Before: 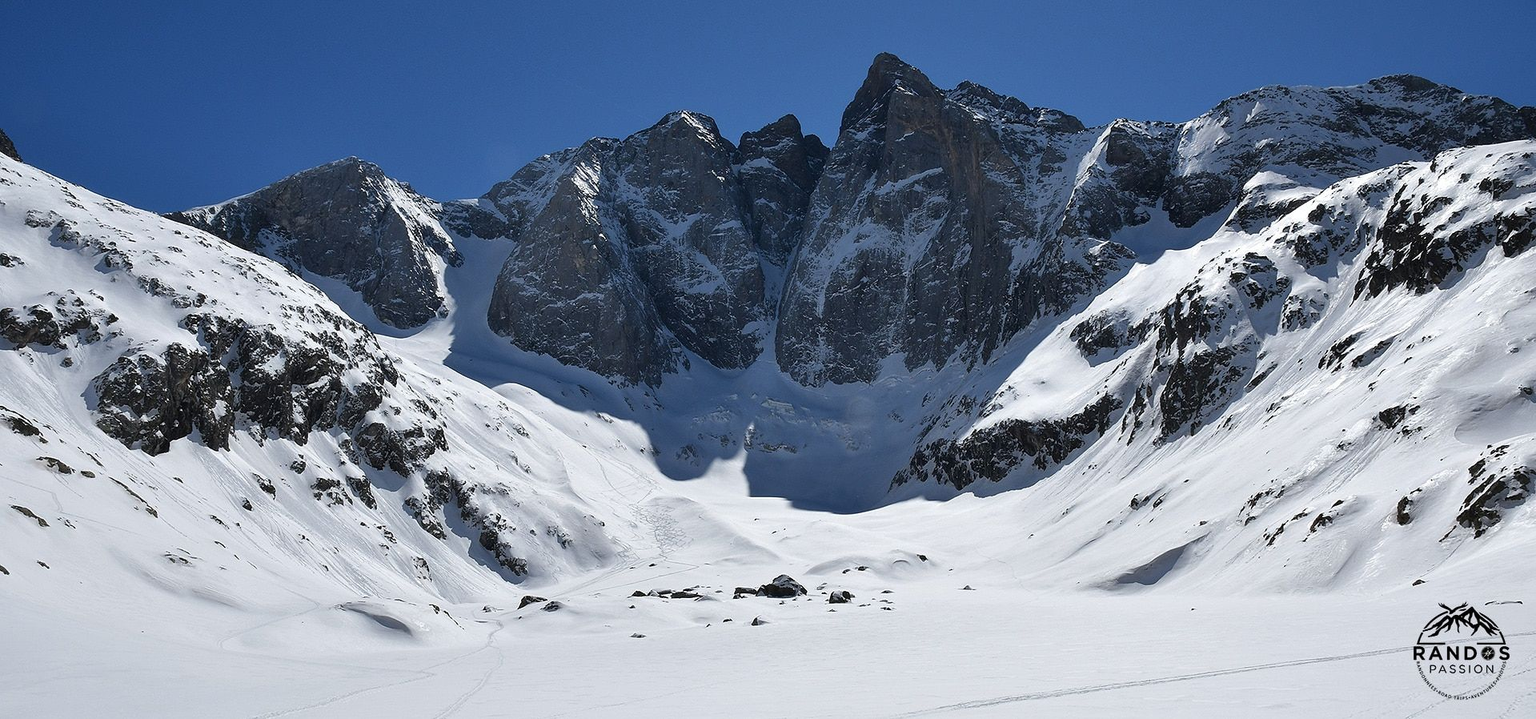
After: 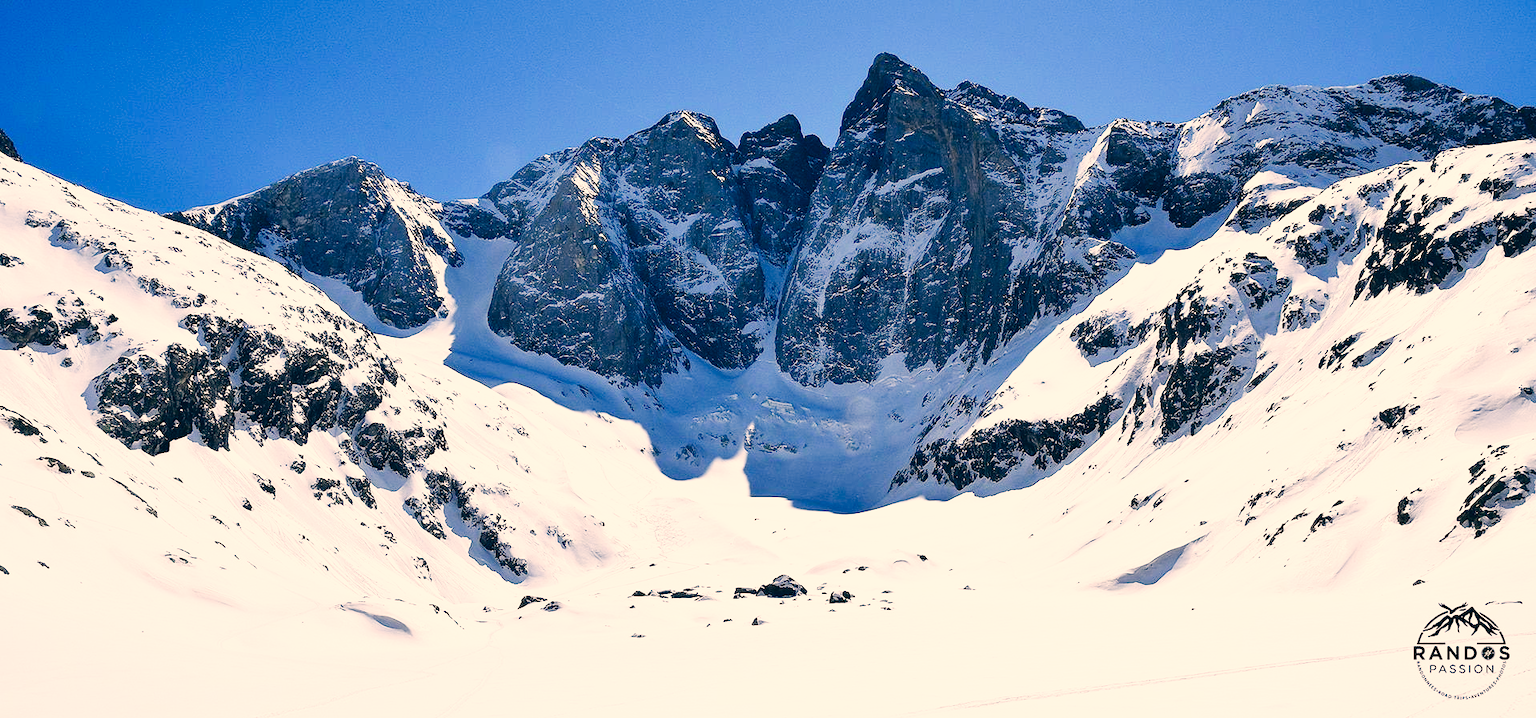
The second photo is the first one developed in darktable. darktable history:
base curve: curves: ch0 [(0, 0.003) (0.001, 0.002) (0.006, 0.004) (0.02, 0.022) (0.048, 0.086) (0.094, 0.234) (0.162, 0.431) (0.258, 0.629) (0.385, 0.8) (0.548, 0.918) (0.751, 0.988) (1, 1)], preserve colors none
color balance rgb: global vibrance 10%
color correction: highlights a* 10.32, highlights b* 14.66, shadows a* -9.59, shadows b* -15.02
